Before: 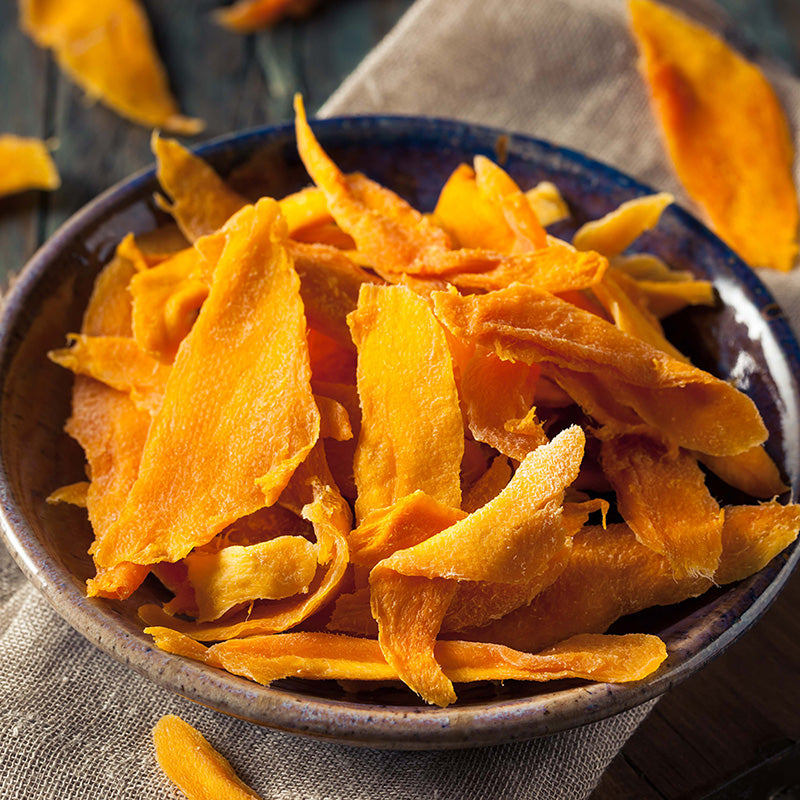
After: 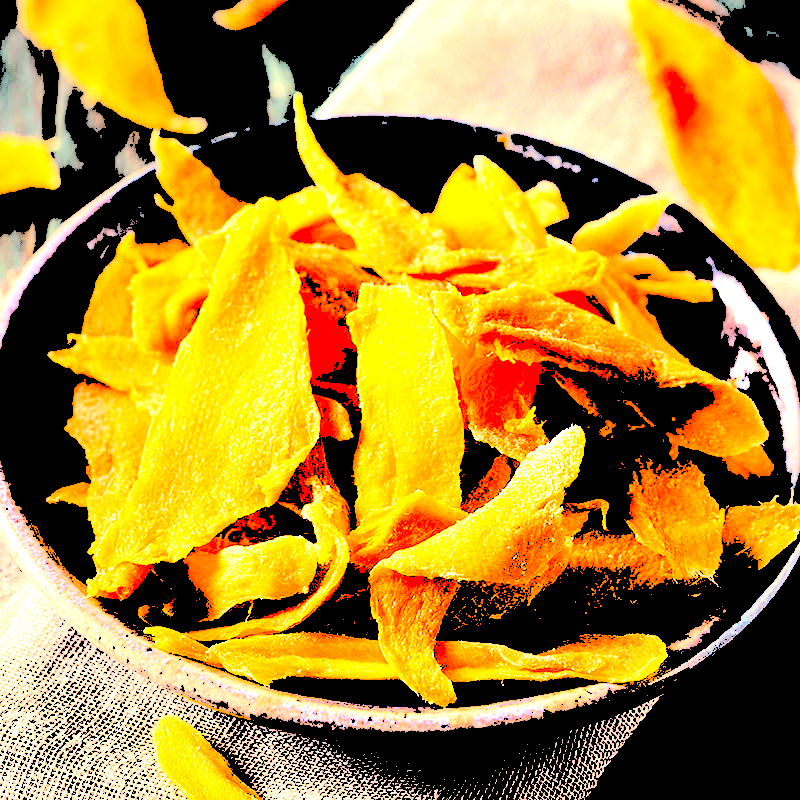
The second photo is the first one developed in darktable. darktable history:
exposure: black level correction 0.011, exposure -0.475 EV, compensate highlight preservation false
levels: white 99.95%, levels [0.246, 0.256, 0.506]
